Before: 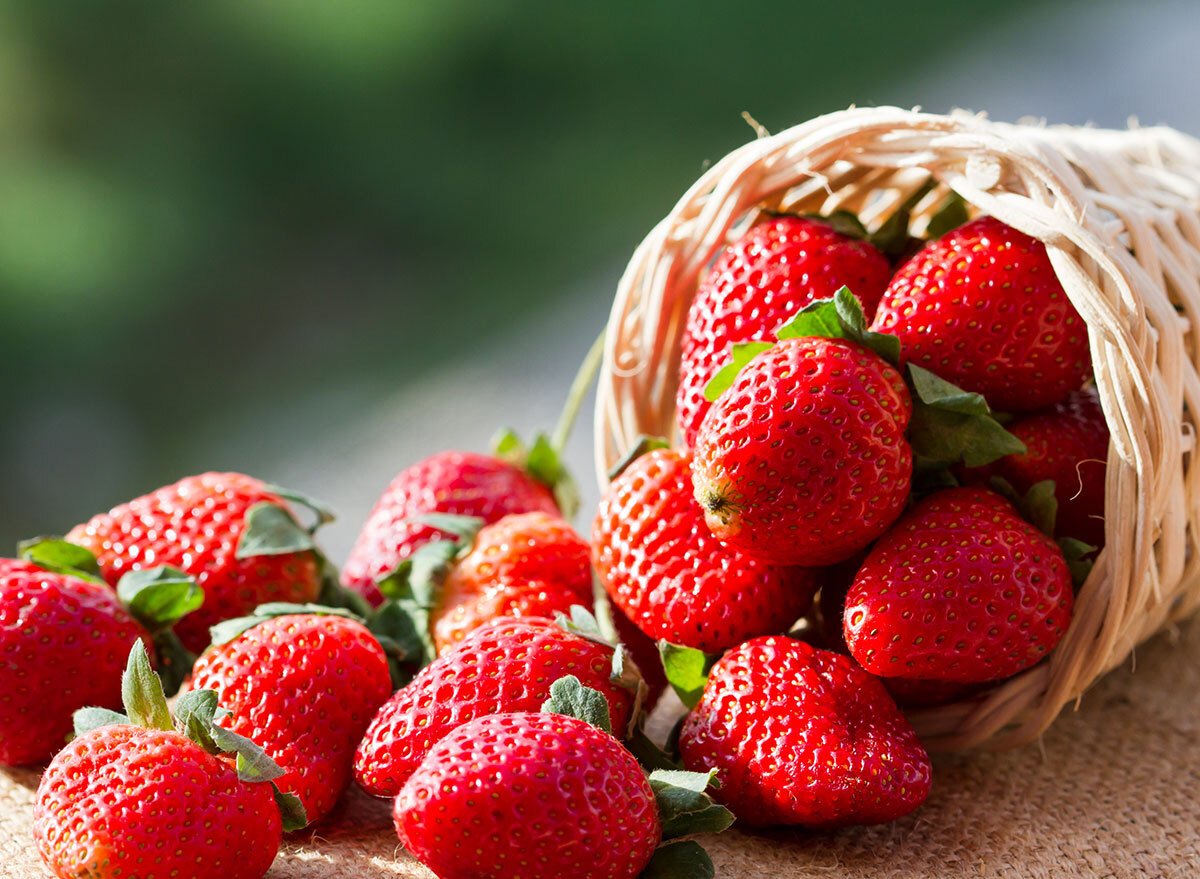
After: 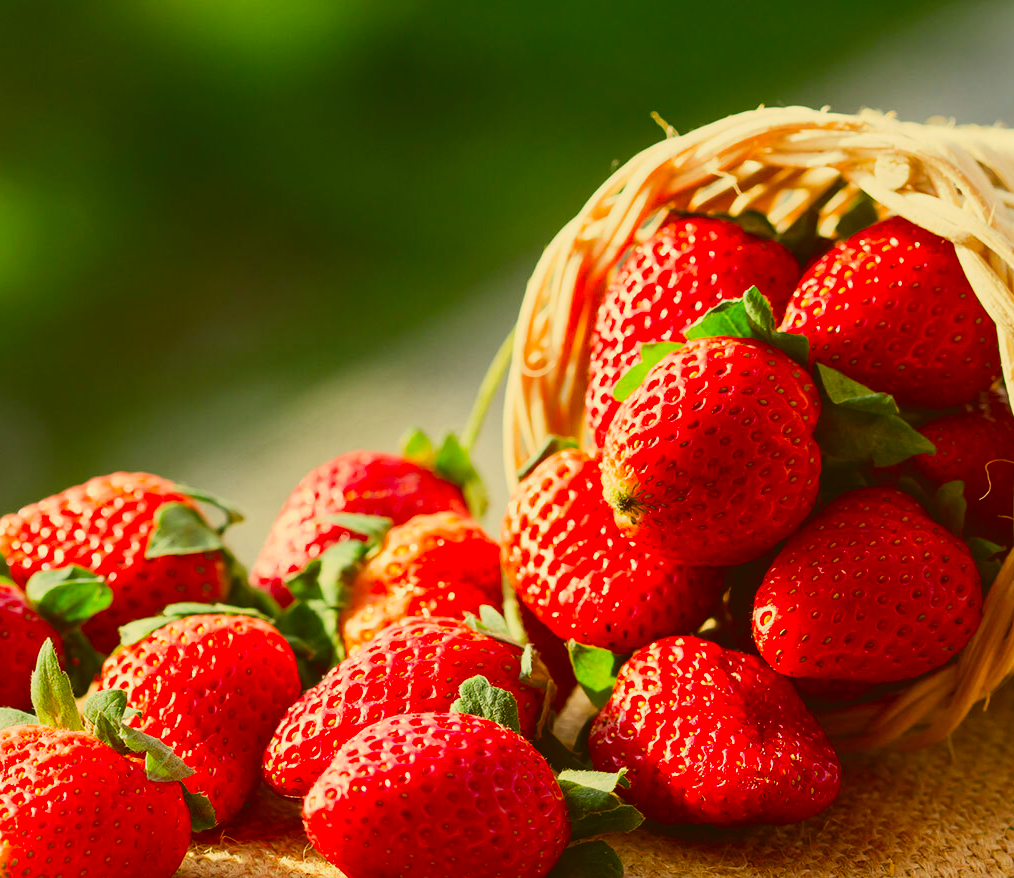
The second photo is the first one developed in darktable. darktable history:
crop: left 7.614%, right 7.867%
contrast brightness saturation: contrast 0.168, saturation 0.331
local contrast: highlights 68%, shadows 67%, detail 84%, midtone range 0.325
color correction: highlights a* 0.145, highlights b* 29.27, shadows a* -0.292, shadows b* 21.17
